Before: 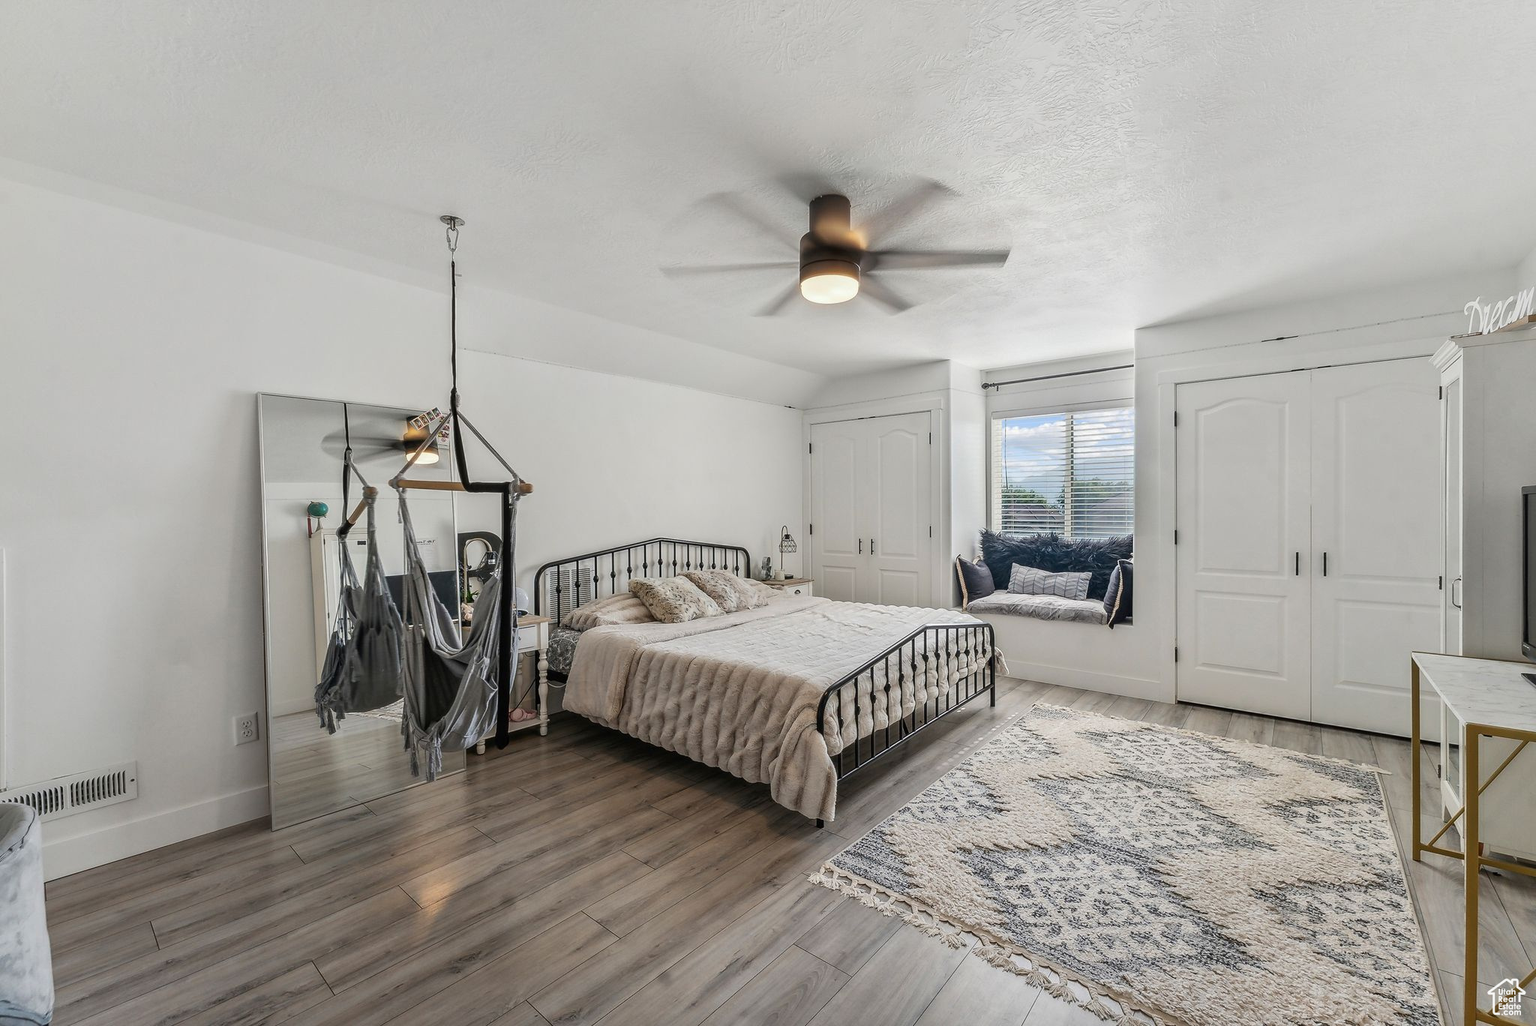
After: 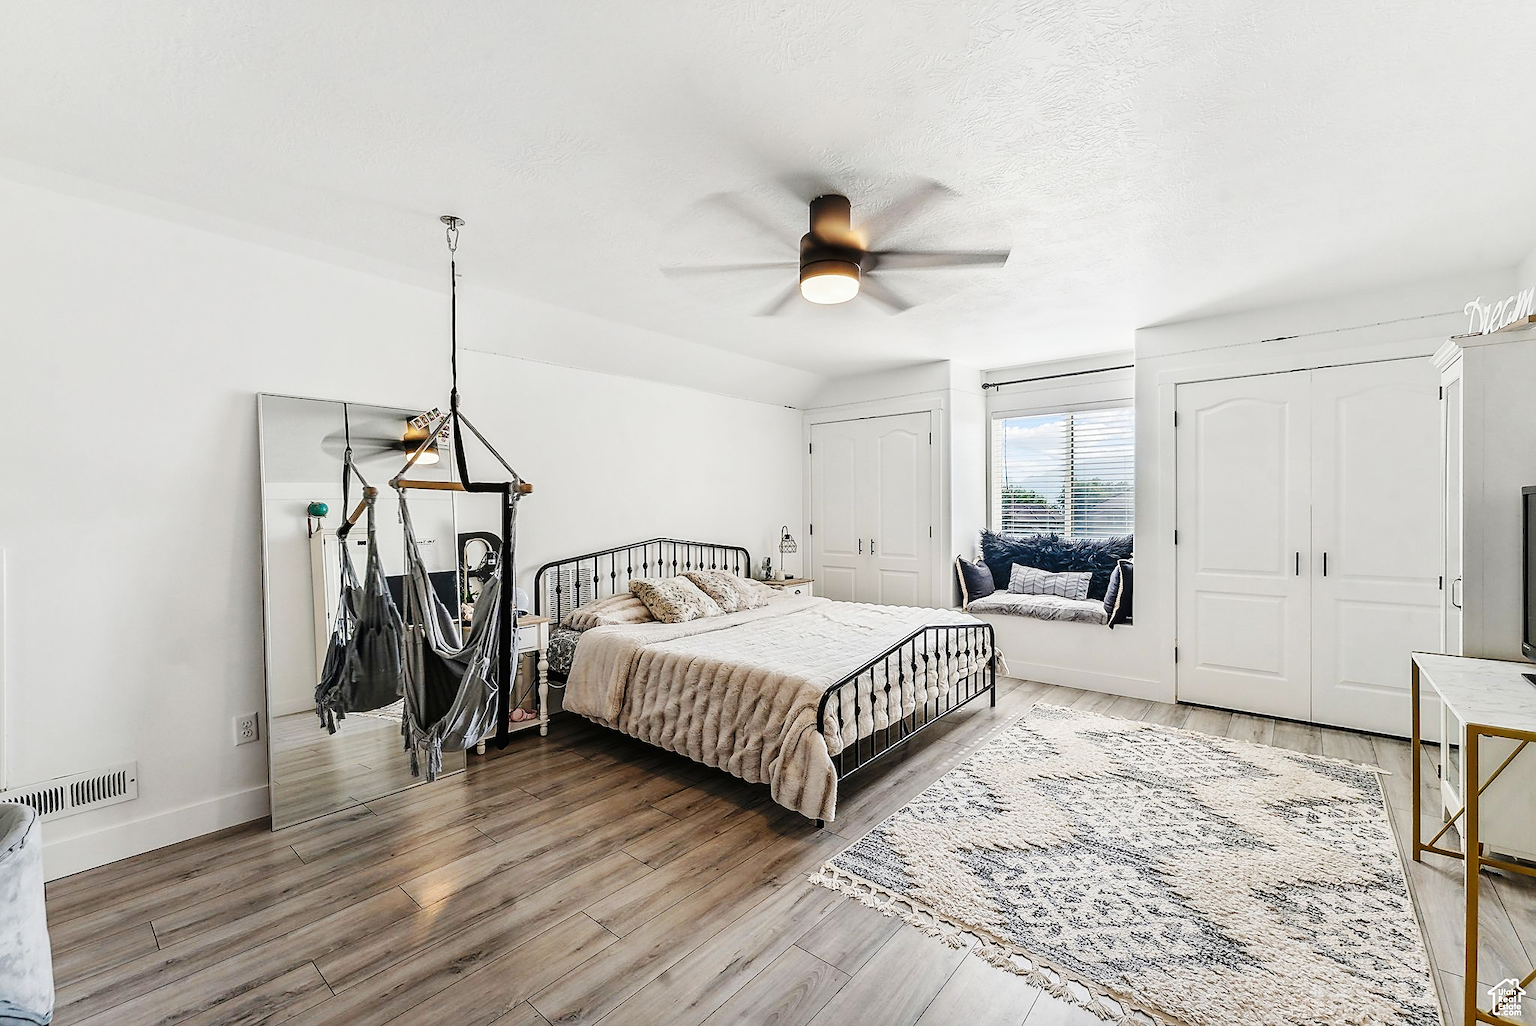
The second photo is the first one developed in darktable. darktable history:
sharpen: on, module defaults
base curve: curves: ch0 [(0, 0) (0.036, 0.025) (0.121, 0.166) (0.206, 0.329) (0.605, 0.79) (1, 1)], preserve colors none
